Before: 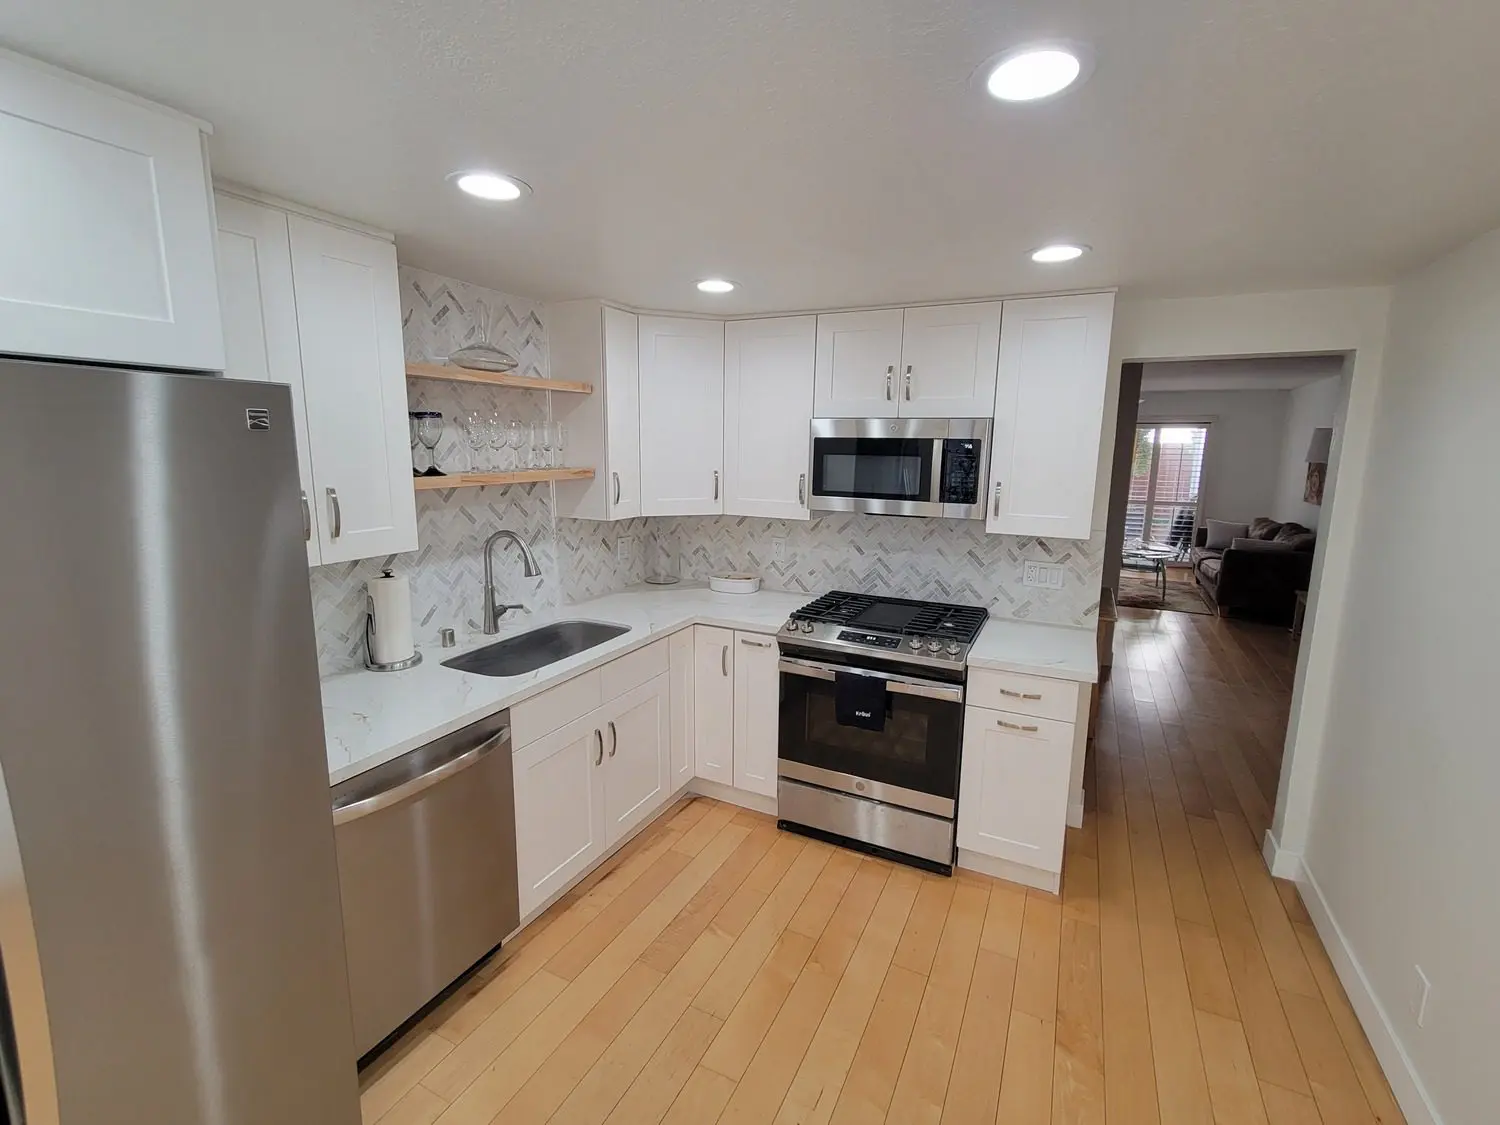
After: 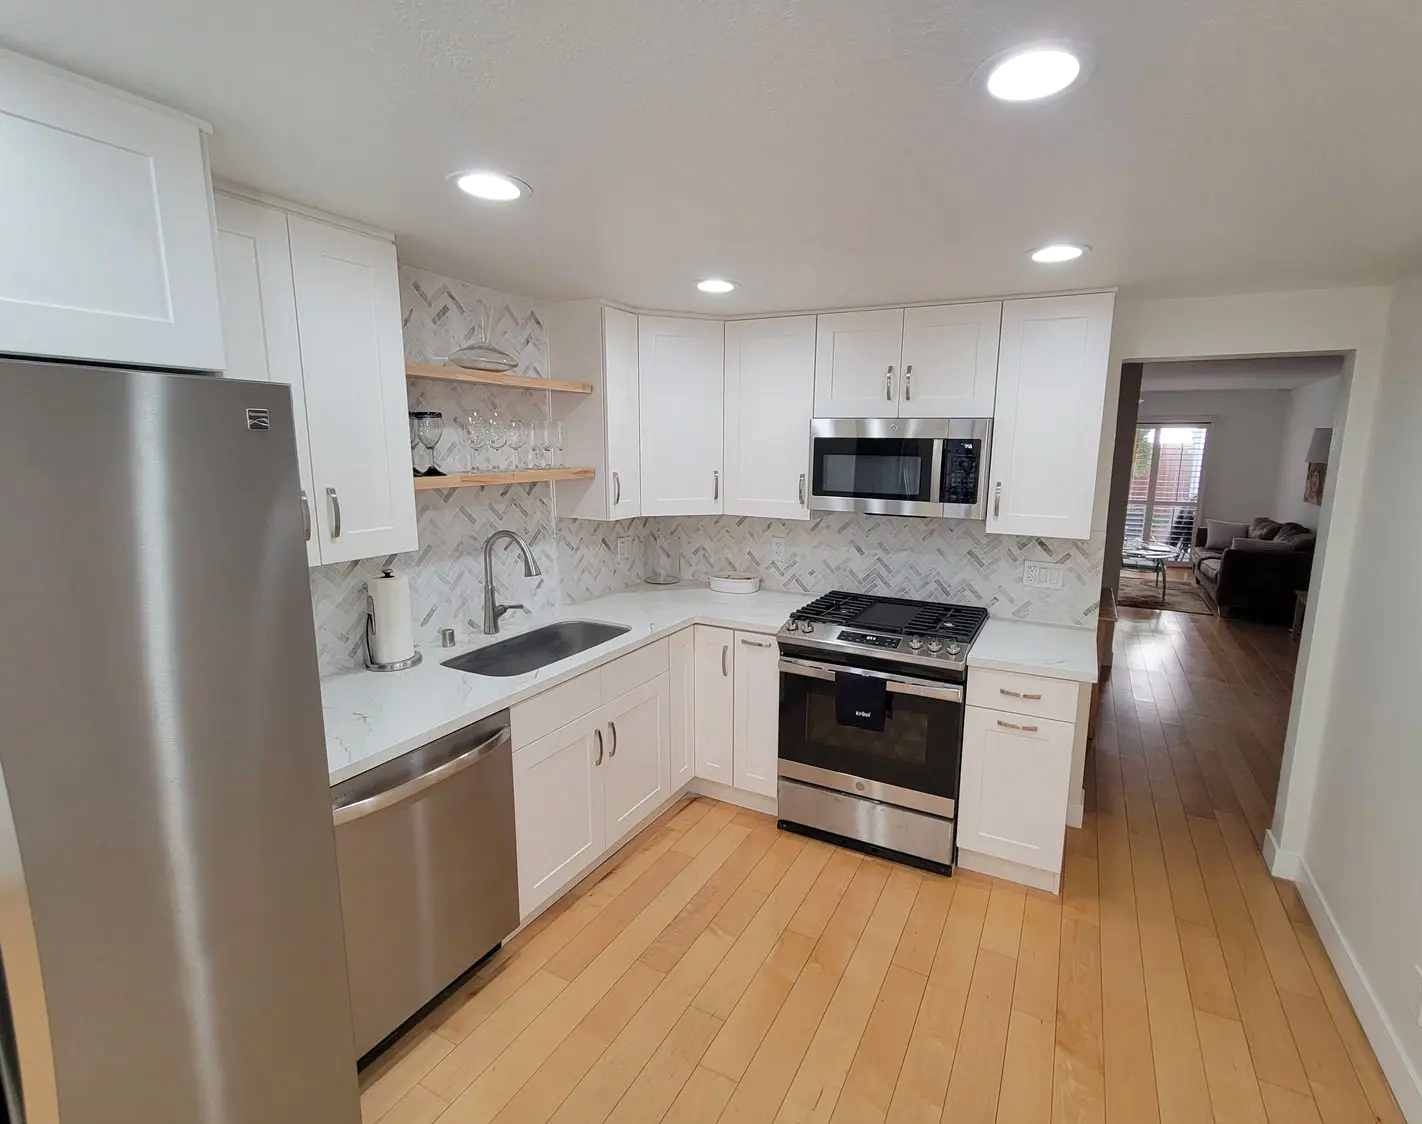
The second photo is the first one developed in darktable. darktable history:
crop and rotate: right 5.167%
exposure: exposure 0.15 EV, compensate highlight preservation false
white balance: emerald 1
